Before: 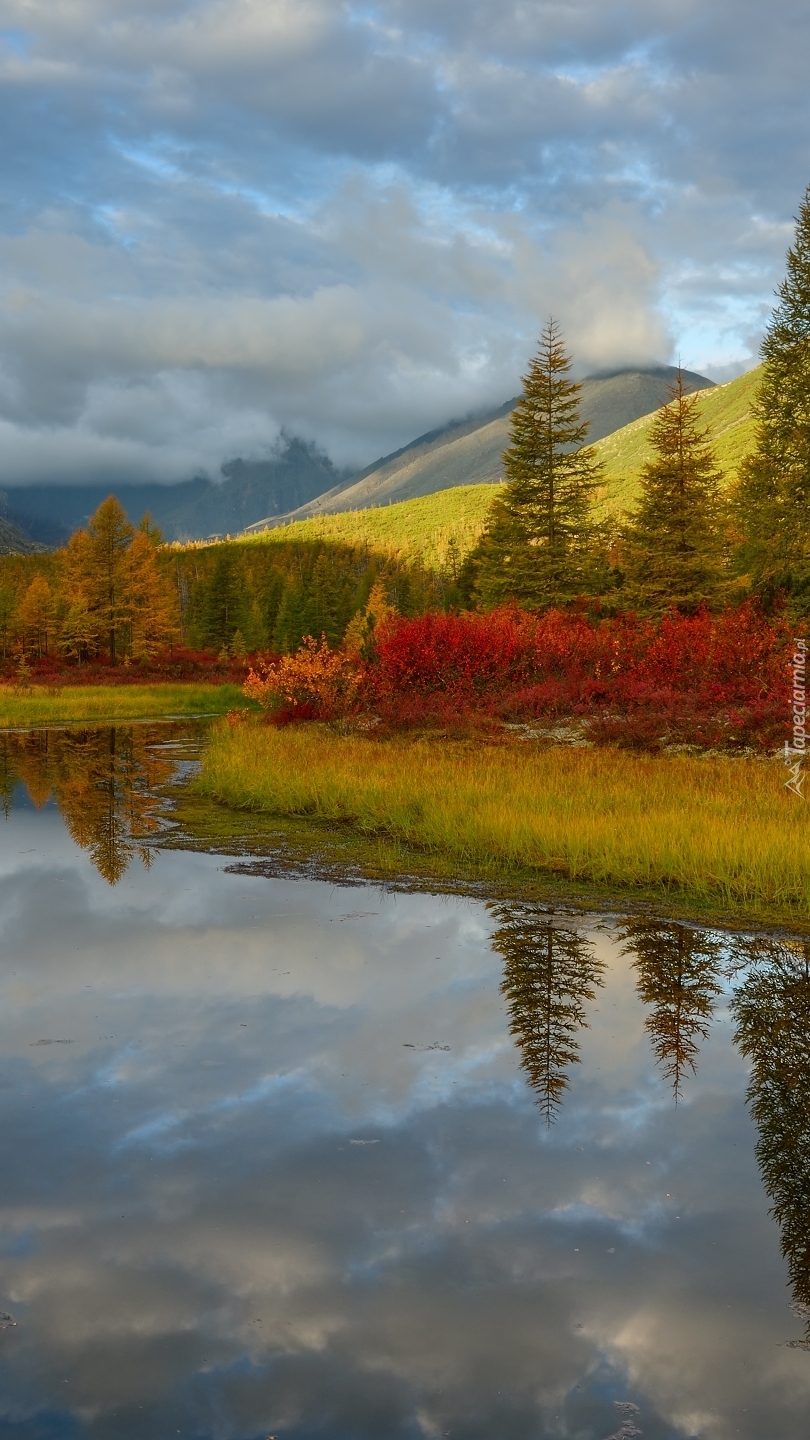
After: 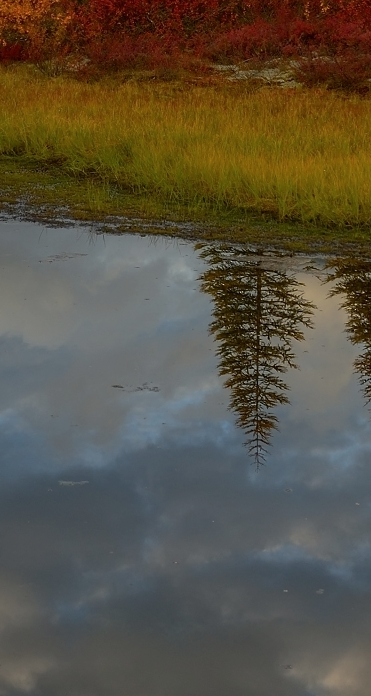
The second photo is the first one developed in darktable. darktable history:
base curve: curves: ch0 [(0, 0) (0.595, 0.418) (1, 1)], preserve colors none
crop: left 35.976%, top 45.819%, right 18.162%, bottom 5.807%
color correction: saturation 0.99
